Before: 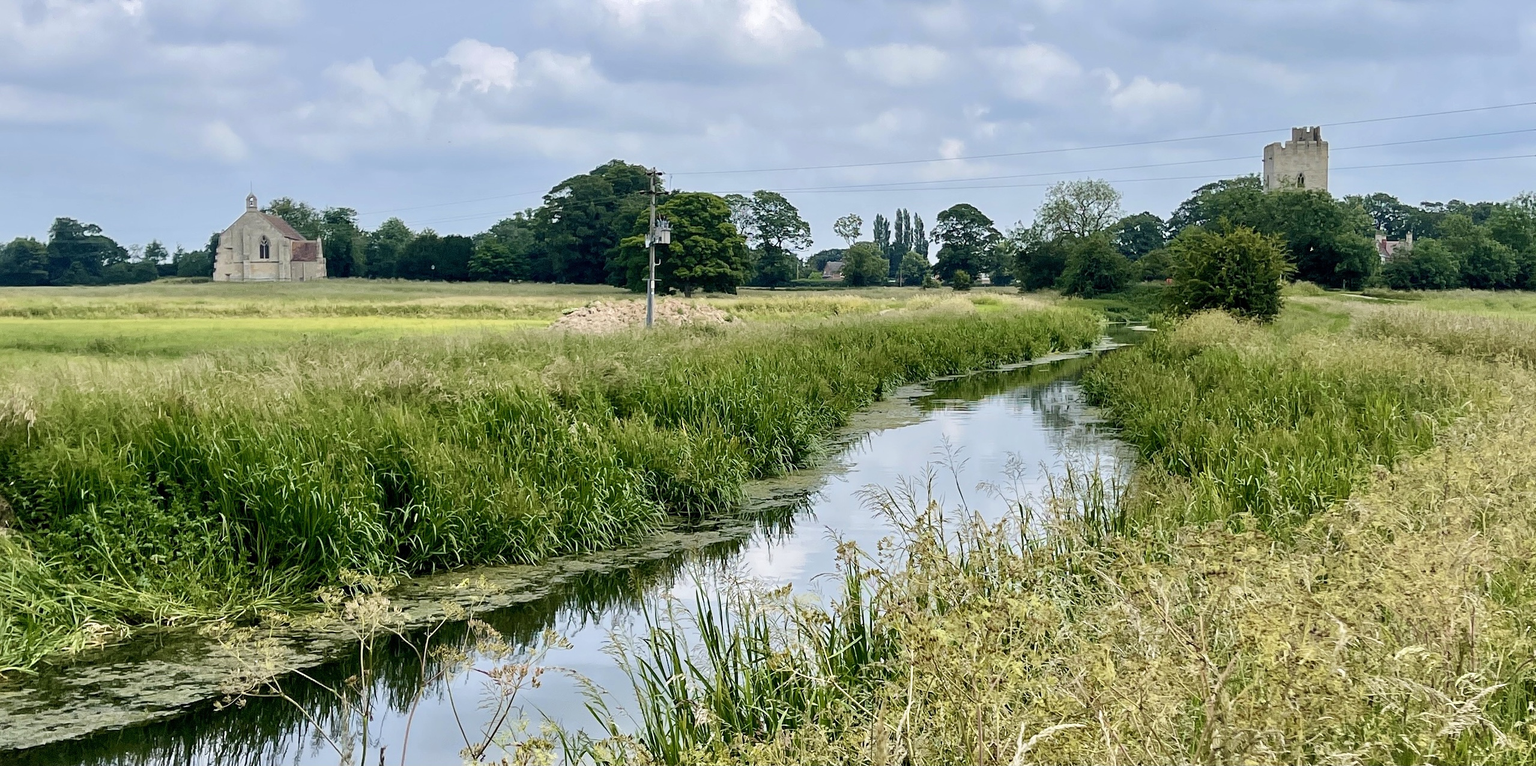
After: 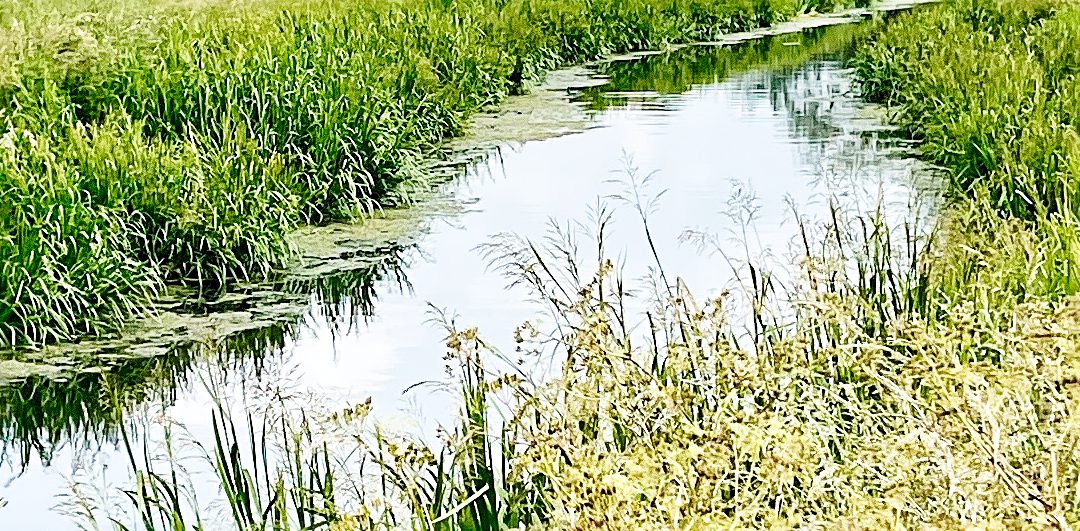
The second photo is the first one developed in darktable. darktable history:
exposure: exposure 0.207 EV, compensate highlight preservation false
sharpen: radius 3.965
crop: left 37.041%, top 44.975%, right 20.717%, bottom 13.336%
base curve: curves: ch0 [(0, 0) (0.028, 0.03) (0.121, 0.232) (0.46, 0.748) (0.859, 0.968) (1, 1)], preserve colors none
